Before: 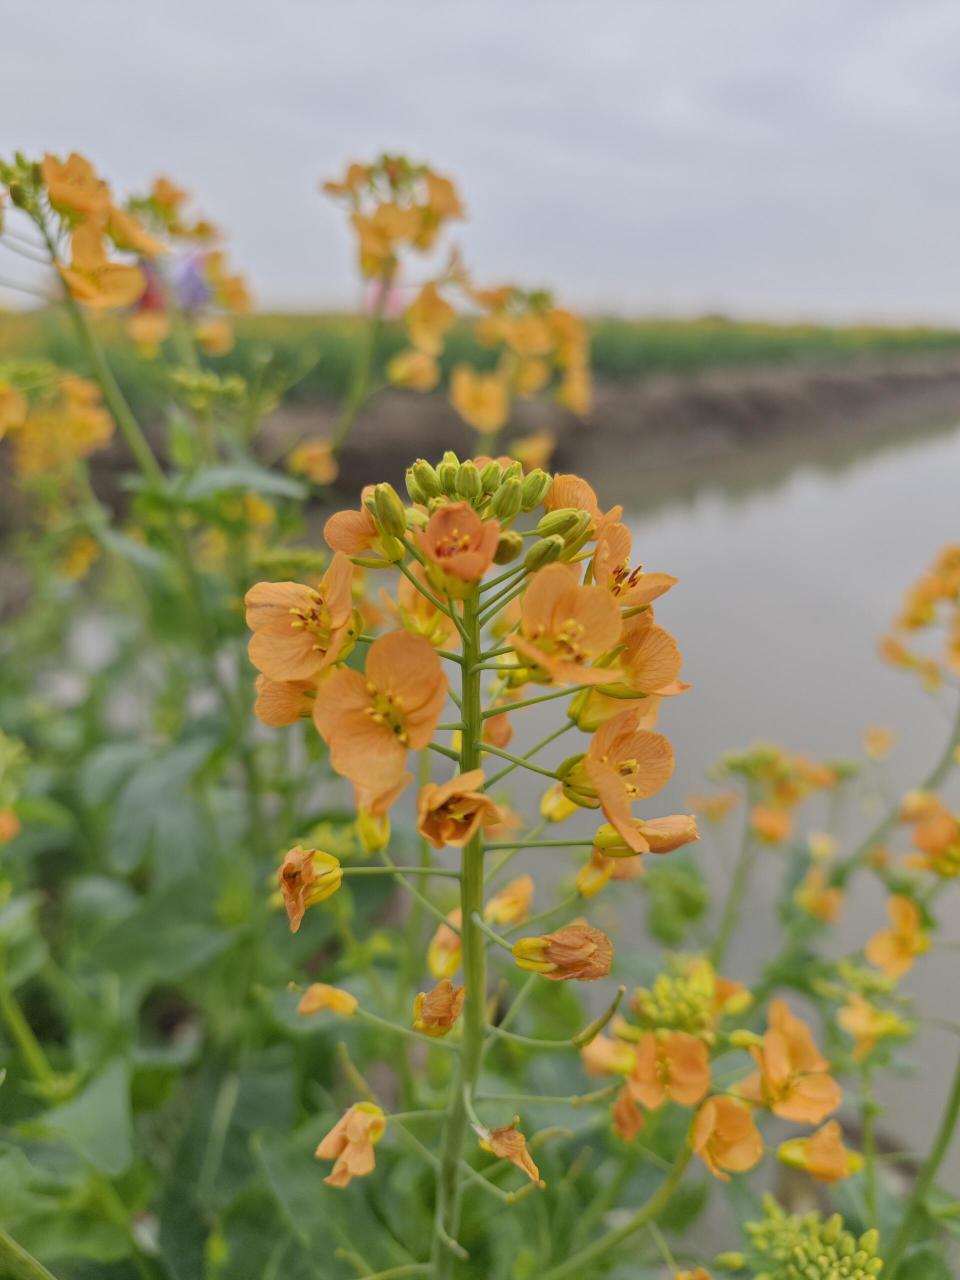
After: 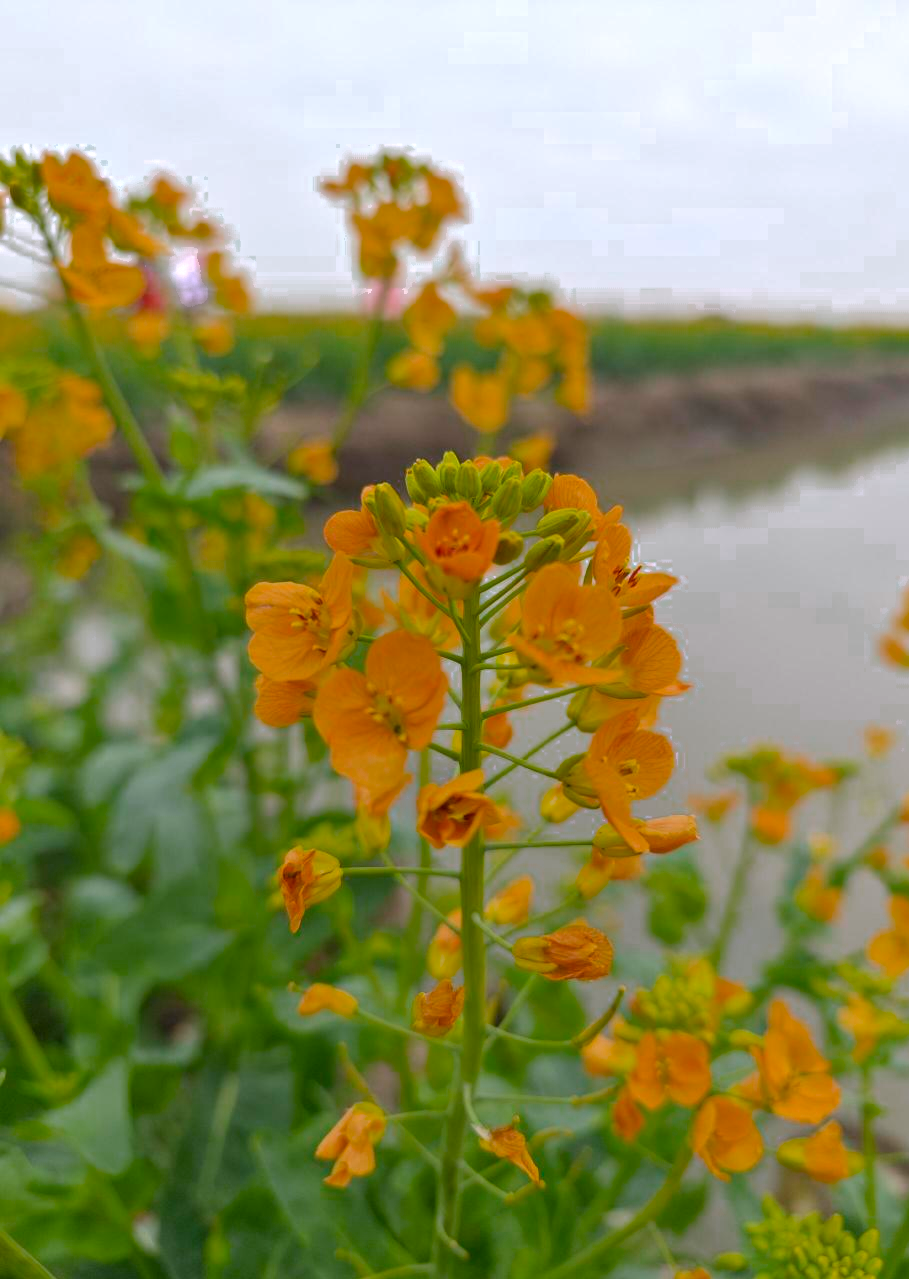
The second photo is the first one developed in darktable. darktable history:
crop and rotate: left 0%, right 5.261%
color balance rgb: linear chroma grading › global chroma 9.729%, perceptual saturation grading › global saturation 0.772%, global vibrance 20%
color zones: curves: ch0 [(0.203, 0.433) (0.607, 0.517) (0.697, 0.696) (0.705, 0.897)]
exposure: exposure 0.078 EV, compensate exposure bias true, compensate highlight preservation false
